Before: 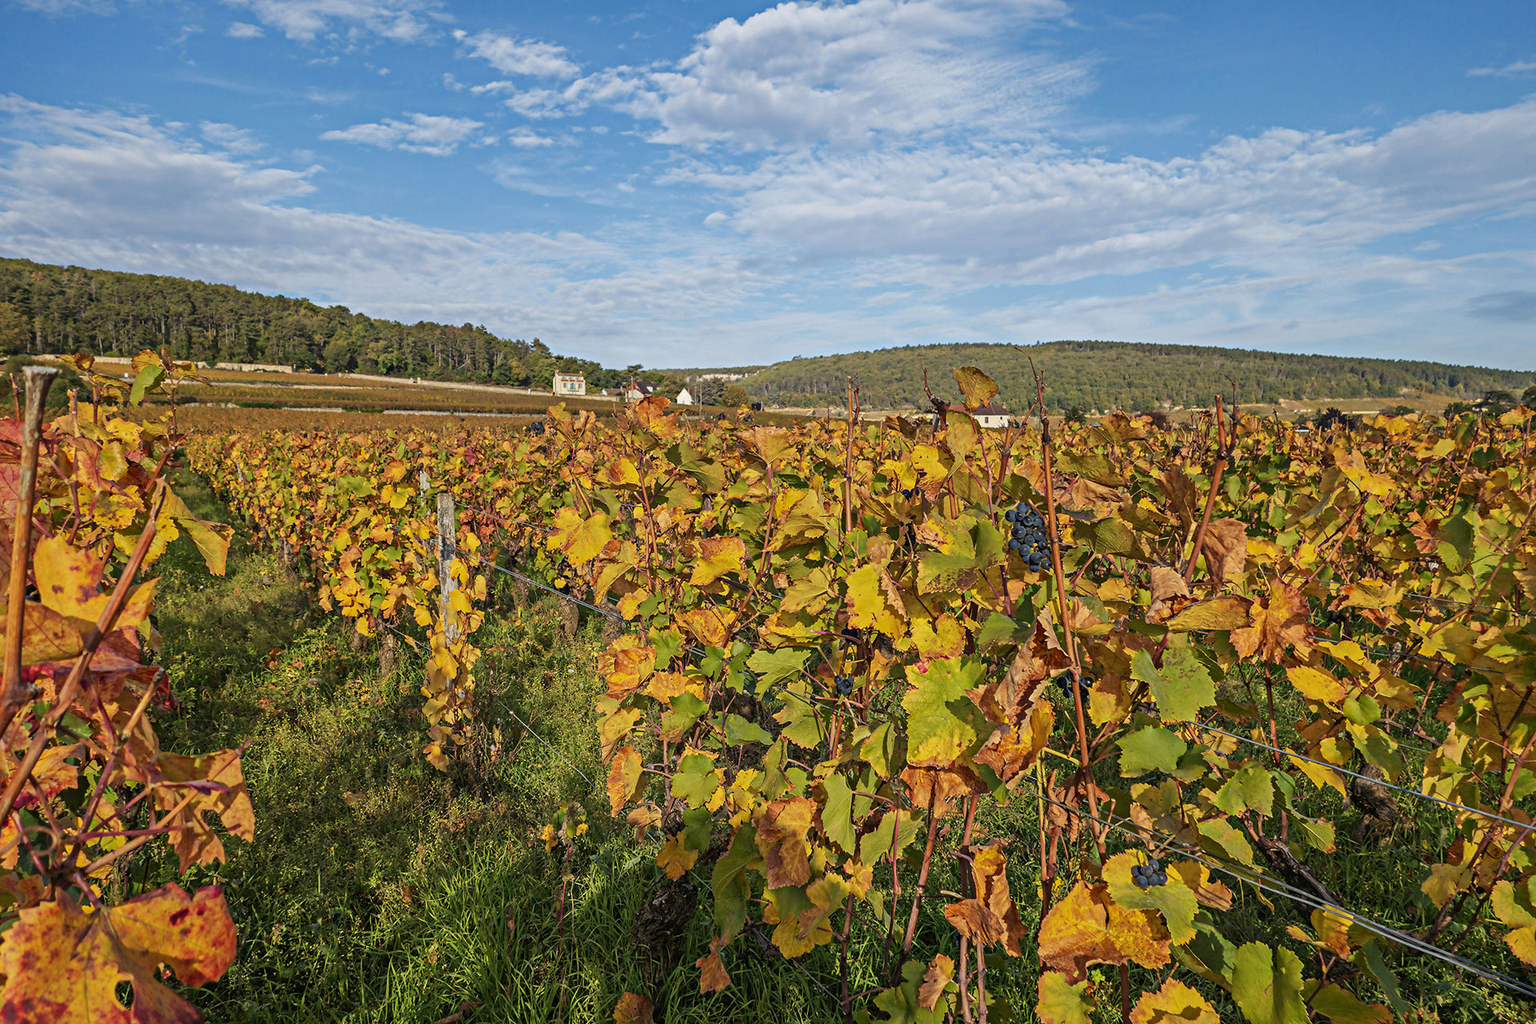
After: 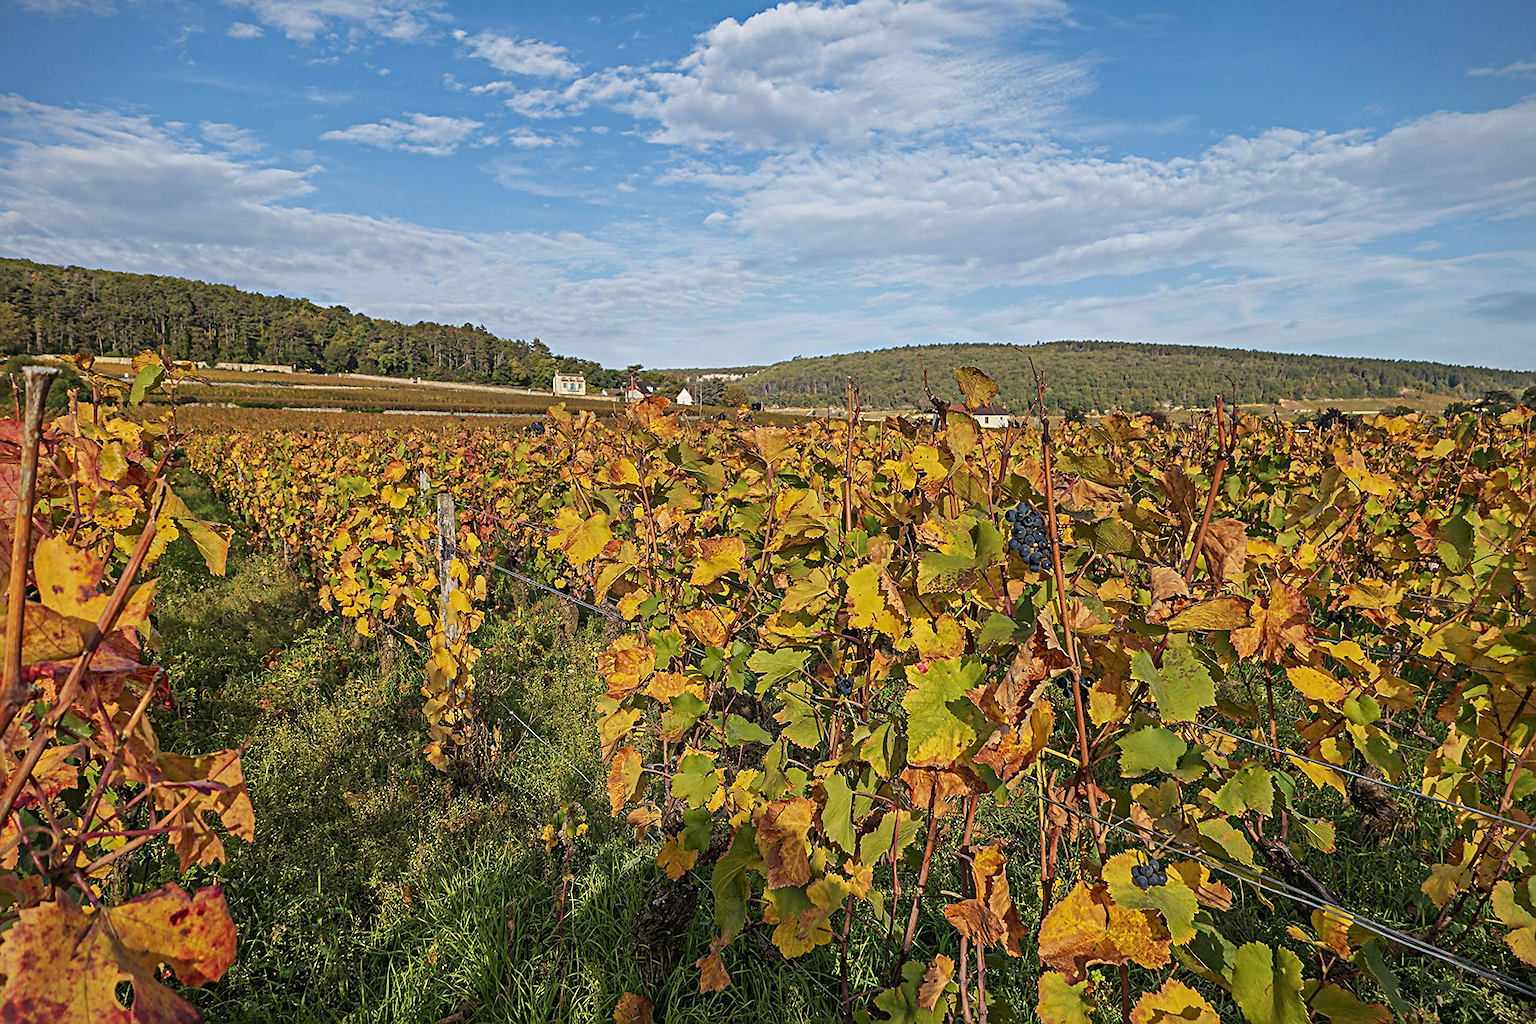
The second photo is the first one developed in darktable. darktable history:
sharpen: on, module defaults
vignetting: fall-off start 99.36%, fall-off radius 72.02%, brightness -0.416, saturation -0.295, width/height ratio 1.176
